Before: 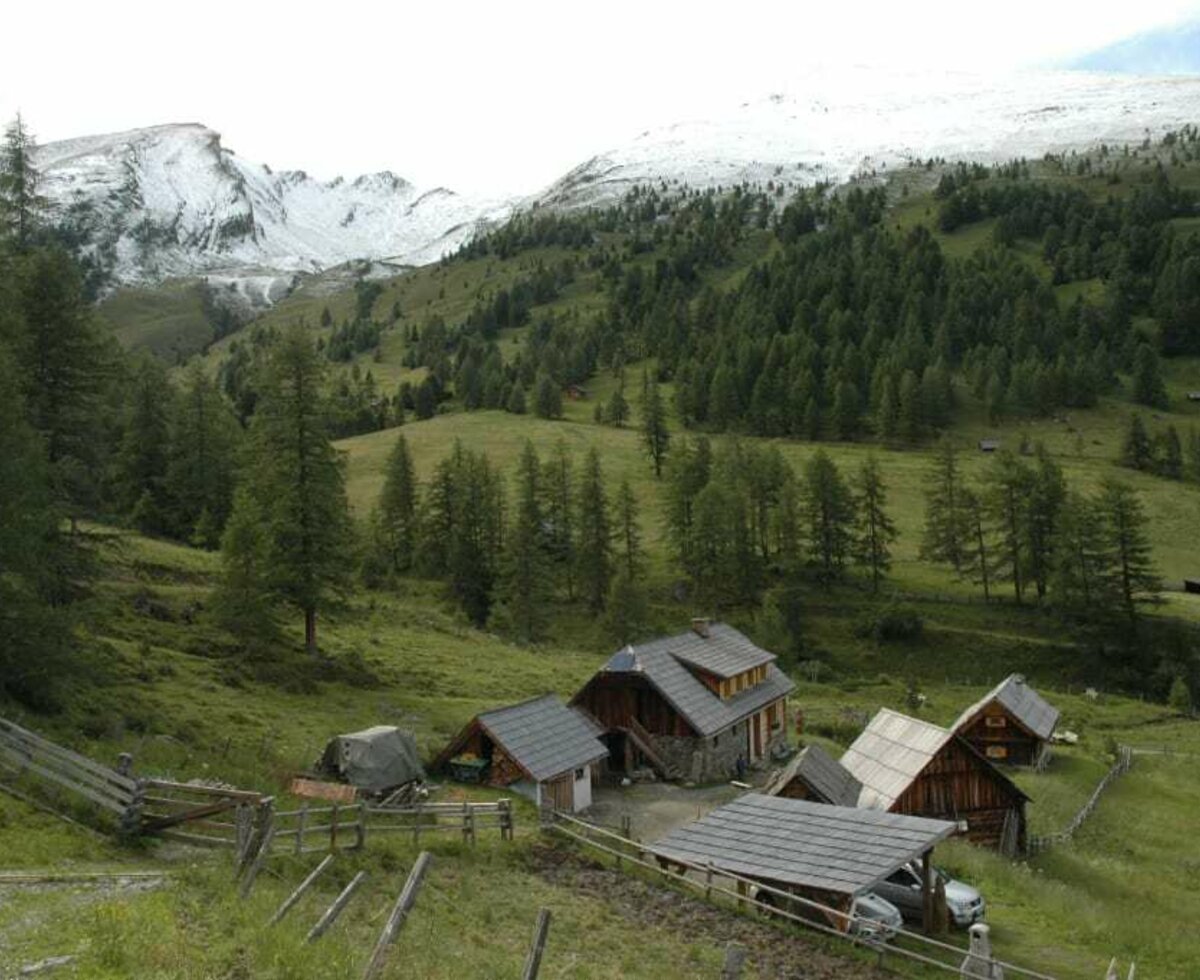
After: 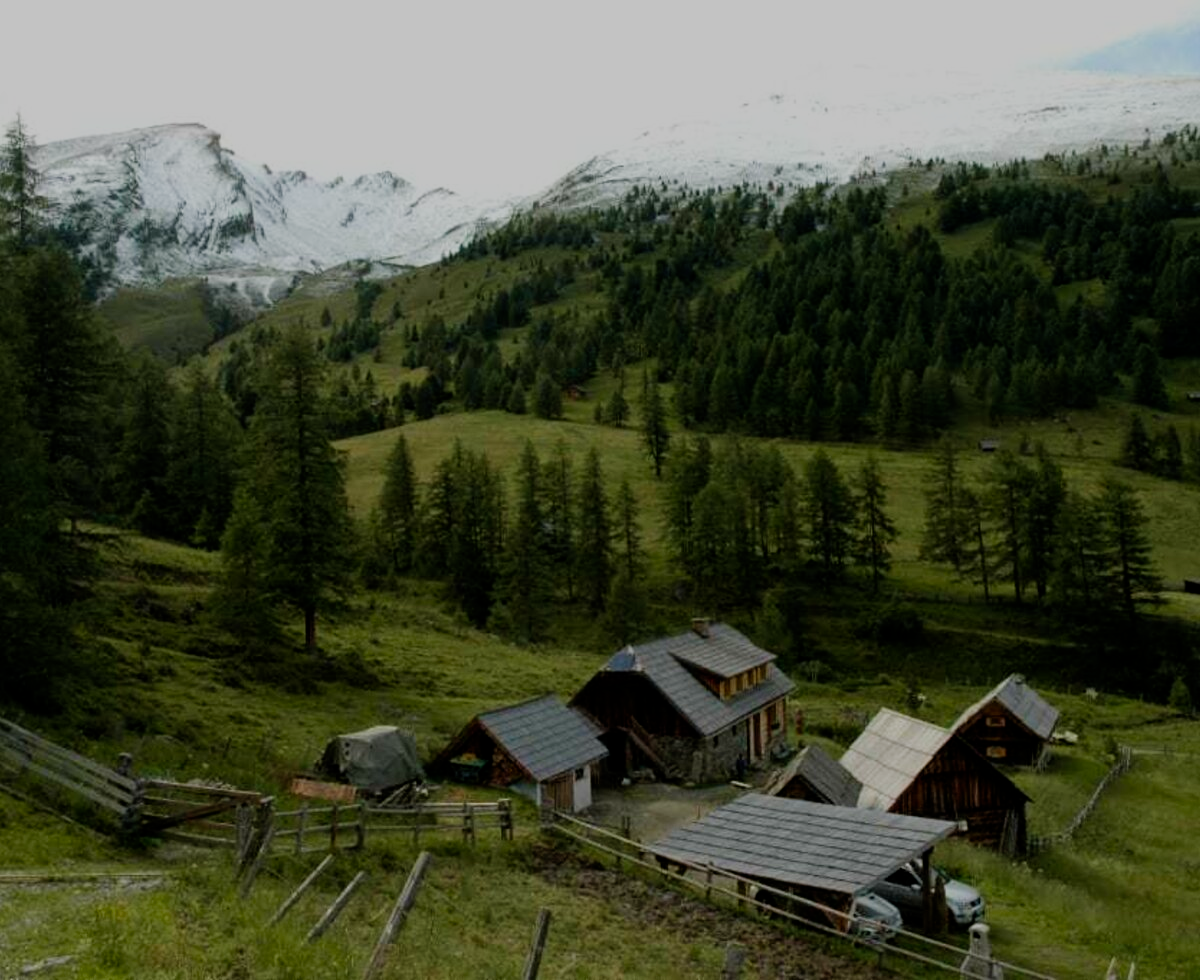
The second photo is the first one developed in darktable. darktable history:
velvia: on, module defaults
filmic rgb: middle gray luminance 29%, black relative exposure -10.3 EV, white relative exposure 5.5 EV, threshold 6 EV, target black luminance 0%, hardness 3.95, latitude 2.04%, contrast 1.132, highlights saturation mix 5%, shadows ↔ highlights balance 15.11%, preserve chrominance no, color science v3 (2019), use custom middle-gray values true, iterations of high-quality reconstruction 0, enable highlight reconstruction true
